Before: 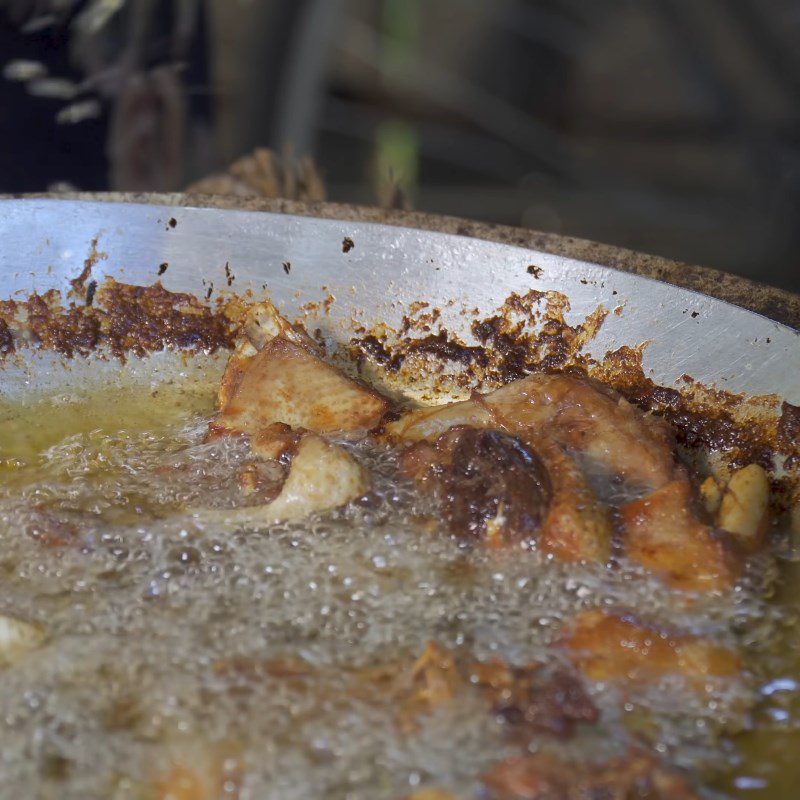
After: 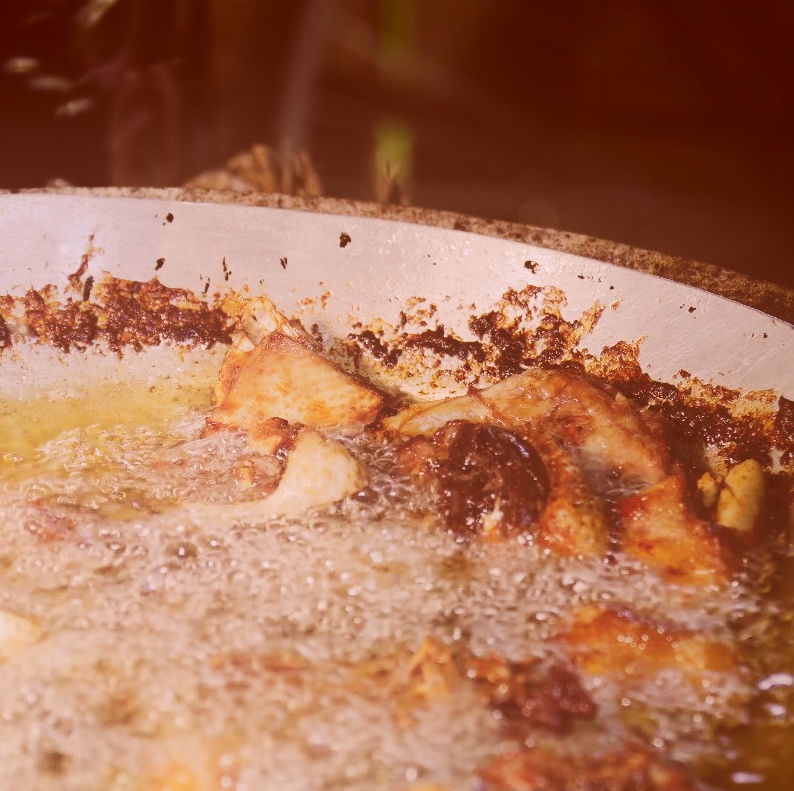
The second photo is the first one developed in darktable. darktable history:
tone curve: curves: ch0 [(0, 0) (0.003, 0.219) (0.011, 0.219) (0.025, 0.223) (0.044, 0.226) (0.069, 0.232) (0.1, 0.24) (0.136, 0.245) (0.177, 0.257) (0.224, 0.281) (0.277, 0.324) (0.335, 0.392) (0.399, 0.484) (0.468, 0.585) (0.543, 0.672) (0.623, 0.741) (0.709, 0.788) (0.801, 0.835) (0.898, 0.878) (1, 1)], preserve colors none
crop: left 0.492%, top 0.66%, right 0.217%, bottom 0.415%
color correction: highlights a* 9.11, highlights b* 8.51, shadows a* 39.24, shadows b* 39.99, saturation 0.781
shadows and highlights: shadows -89.49, highlights 91.11, soften with gaussian
